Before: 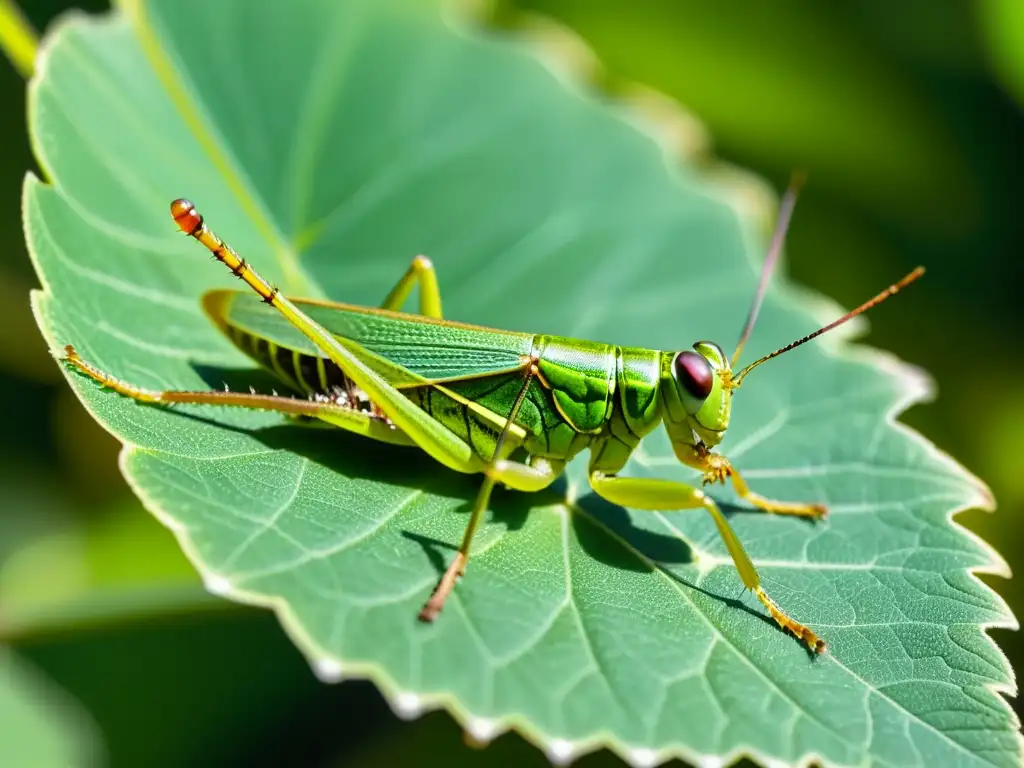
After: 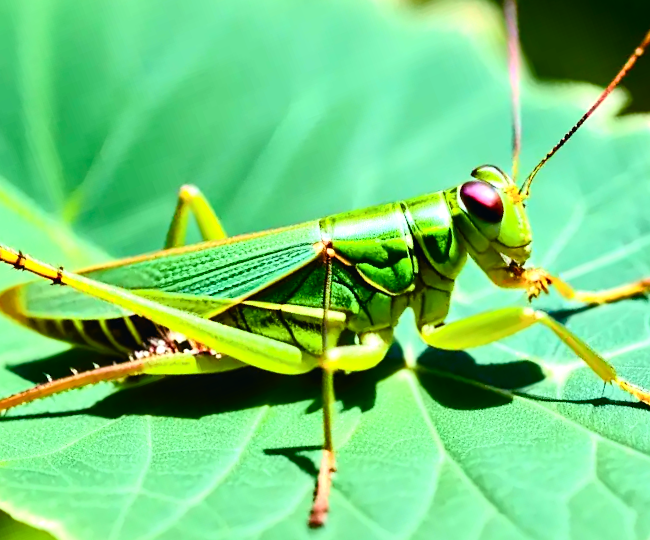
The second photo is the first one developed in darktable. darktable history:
color balance rgb: power › luminance -7.558%, power › chroma 1.36%, power › hue 330.52°, perceptual saturation grading › global saturation 20%, perceptual saturation grading › highlights -25.872%, perceptual saturation grading › shadows 49.351%, perceptual brilliance grading › highlights 9.242%, perceptual brilliance grading › mid-tones 4.801%, global vibrance 20%
tone curve: curves: ch0 [(0, 0.013) (0.104, 0.103) (0.258, 0.267) (0.448, 0.487) (0.709, 0.794) (0.886, 0.922) (0.994, 0.971)]; ch1 [(0, 0) (0.335, 0.298) (0.446, 0.413) (0.488, 0.484) (0.515, 0.508) (0.566, 0.593) (0.635, 0.661) (1, 1)]; ch2 [(0, 0) (0.314, 0.301) (0.437, 0.403) (0.502, 0.494) (0.528, 0.54) (0.557, 0.559) (0.612, 0.62) (0.715, 0.691) (1, 1)], color space Lab, independent channels, preserve colors none
crop and rotate: angle 20.52°, left 6.835%, right 3.999%, bottom 1.148%
tone equalizer: -8 EV -0.421 EV, -7 EV -0.404 EV, -6 EV -0.362 EV, -5 EV -0.229 EV, -3 EV 0.214 EV, -2 EV 0.34 EV, -1 EV 0.407 EV, +0 EV 0.388 EV, edges refinement/feathering 500, mask exposure compensation -1.57 EV, preserve details no
